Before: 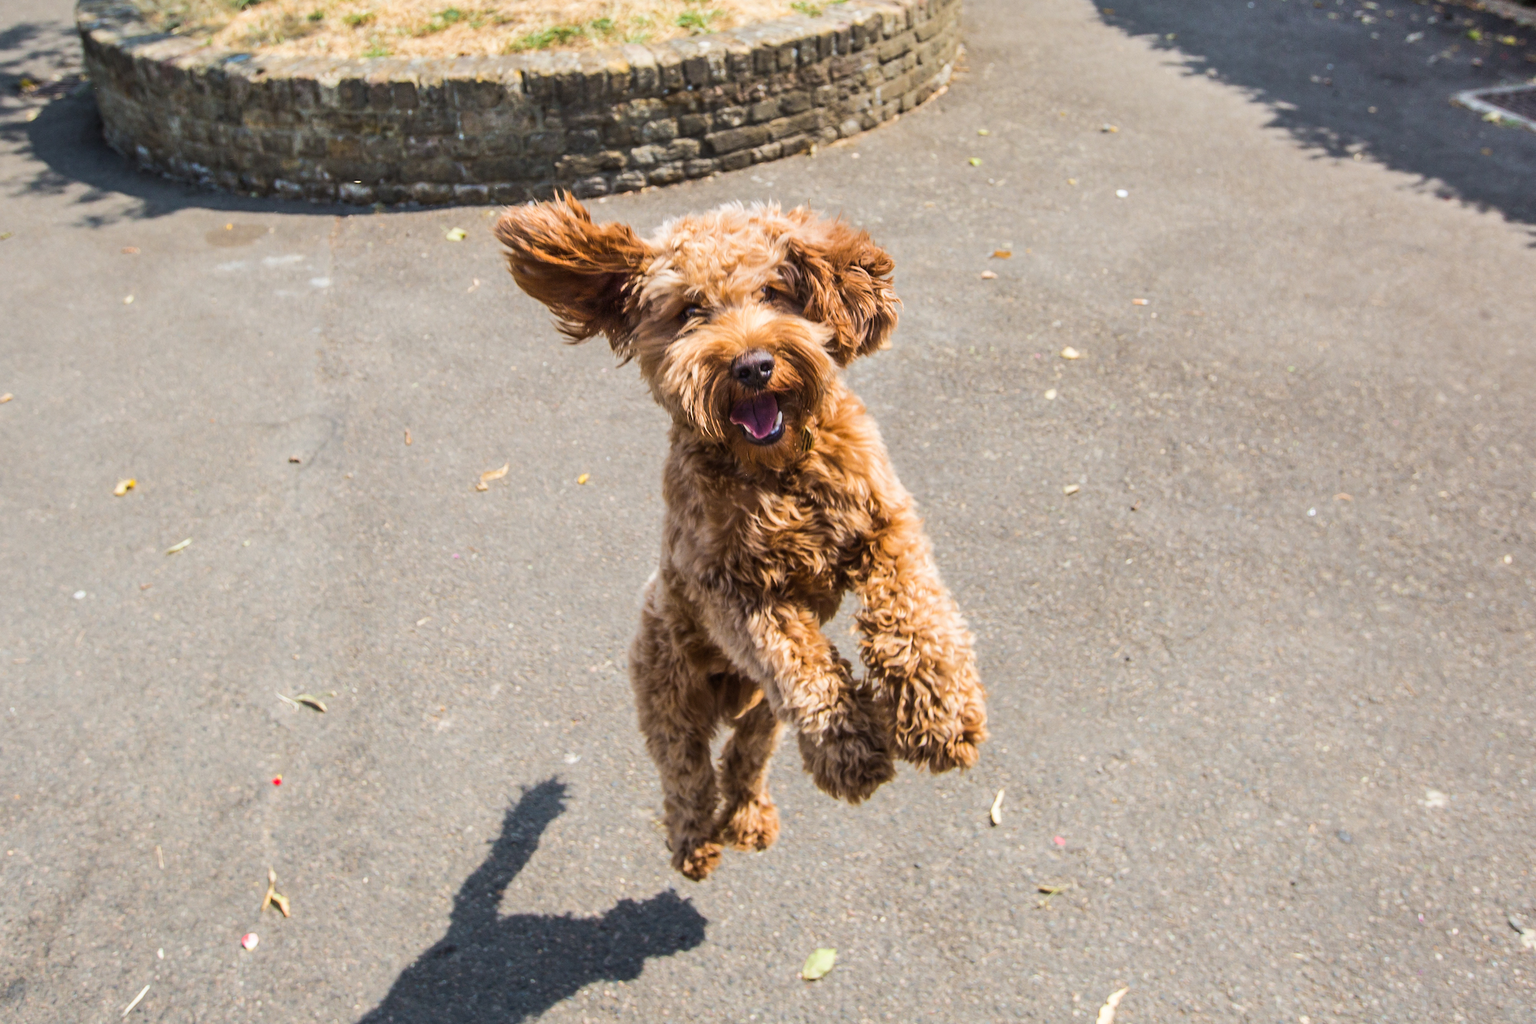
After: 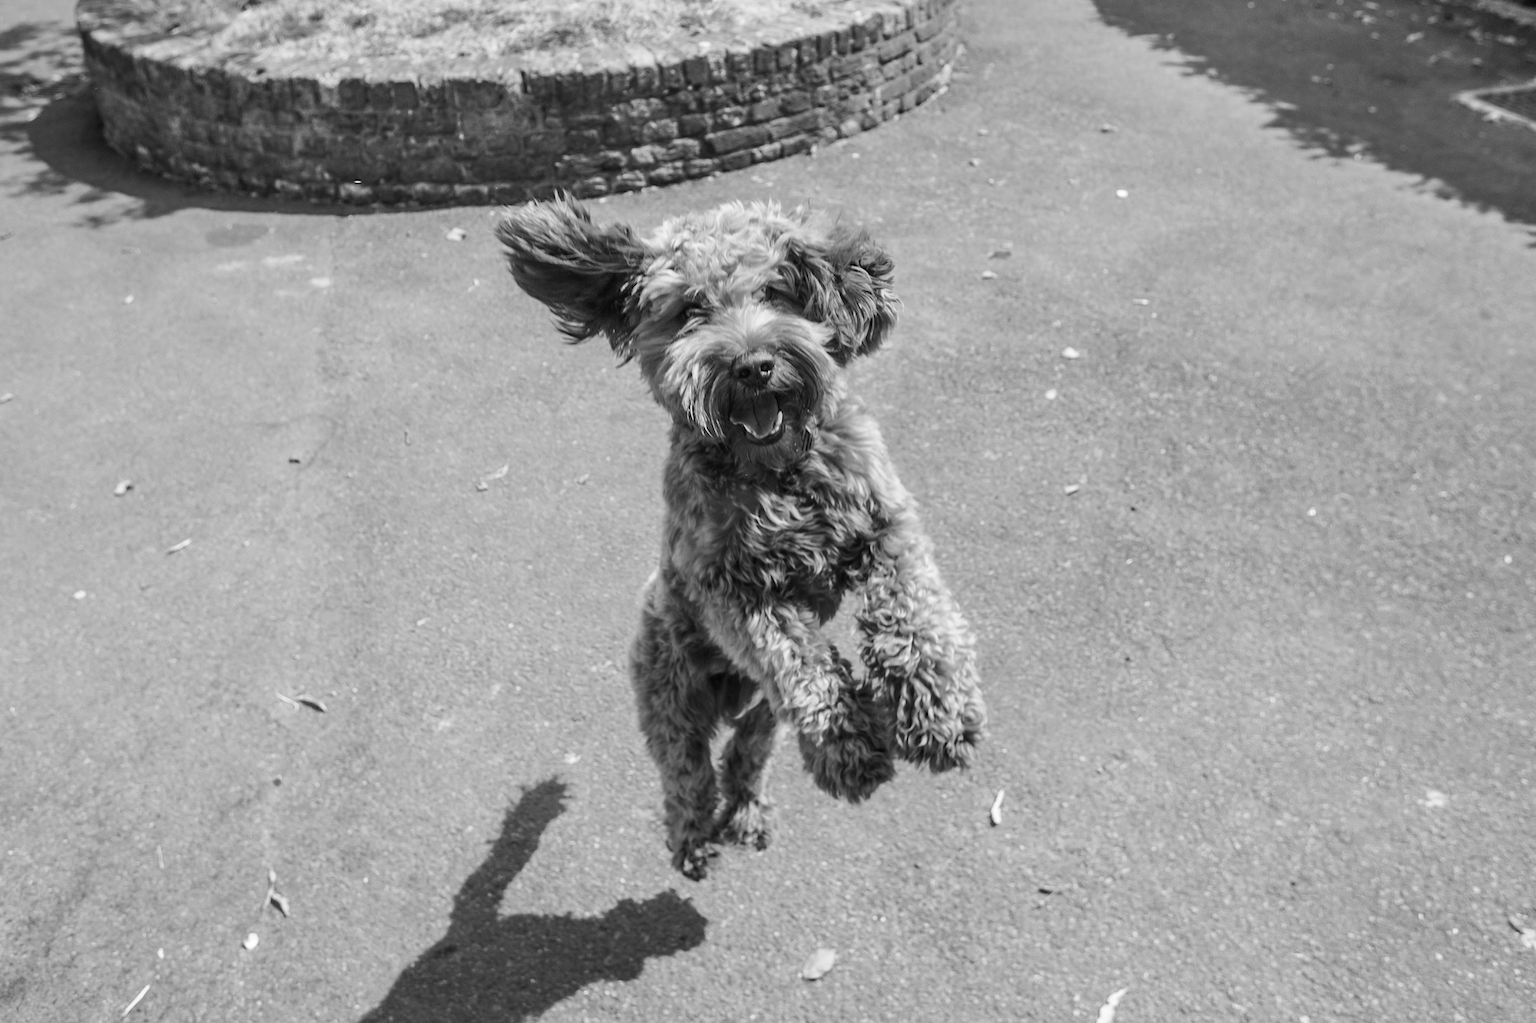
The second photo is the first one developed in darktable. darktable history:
color calibration: output gray [0.253, 0.26, 0.487, 0], gray › normalize channels true, x 0.37, y 0.382, temperature 4319.92 K, gamut compression 0.024
